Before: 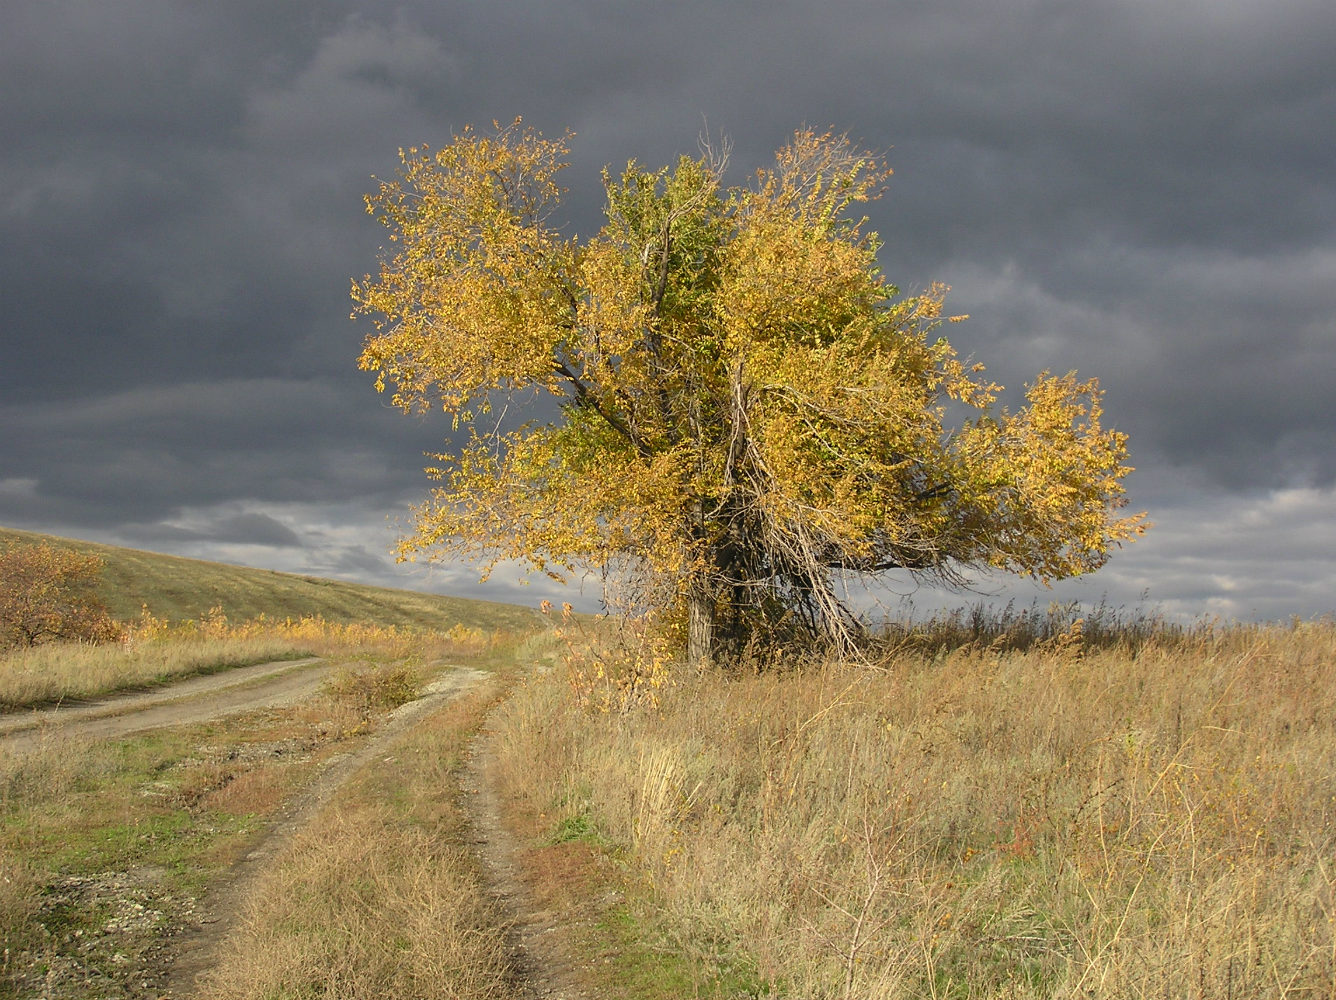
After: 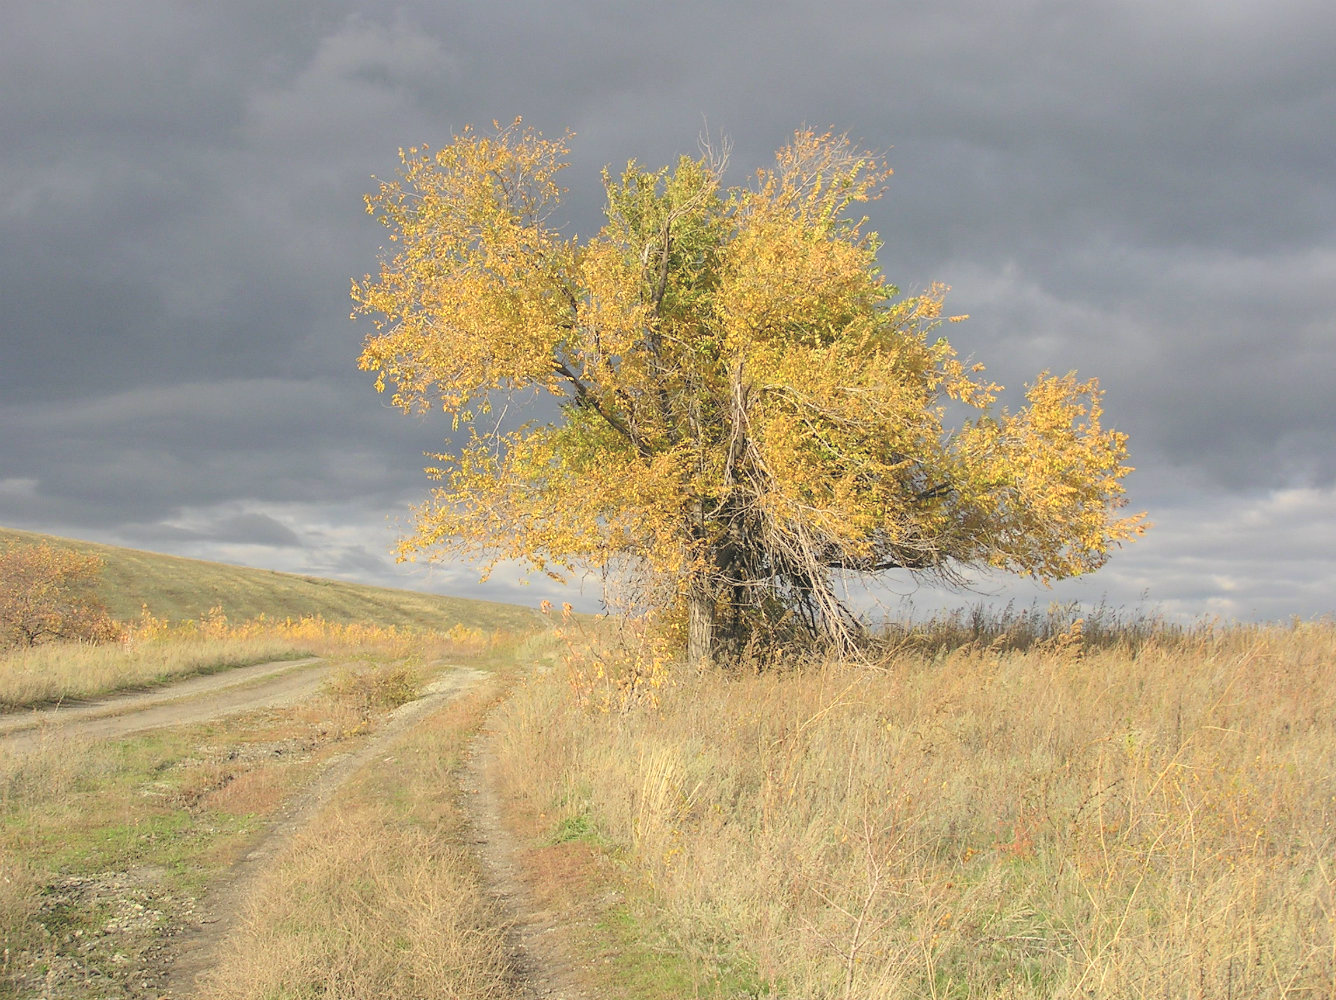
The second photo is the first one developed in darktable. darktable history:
contrast brightness saturation: brightness 0.284
